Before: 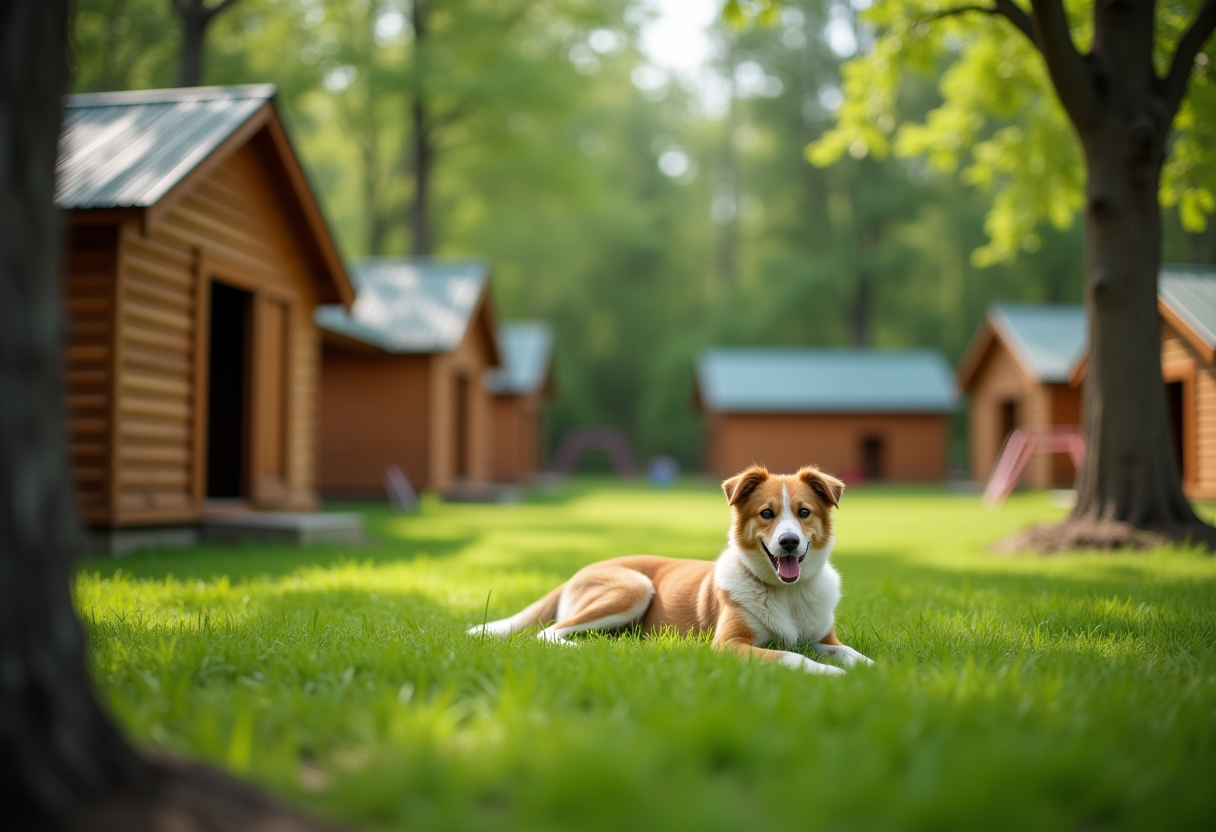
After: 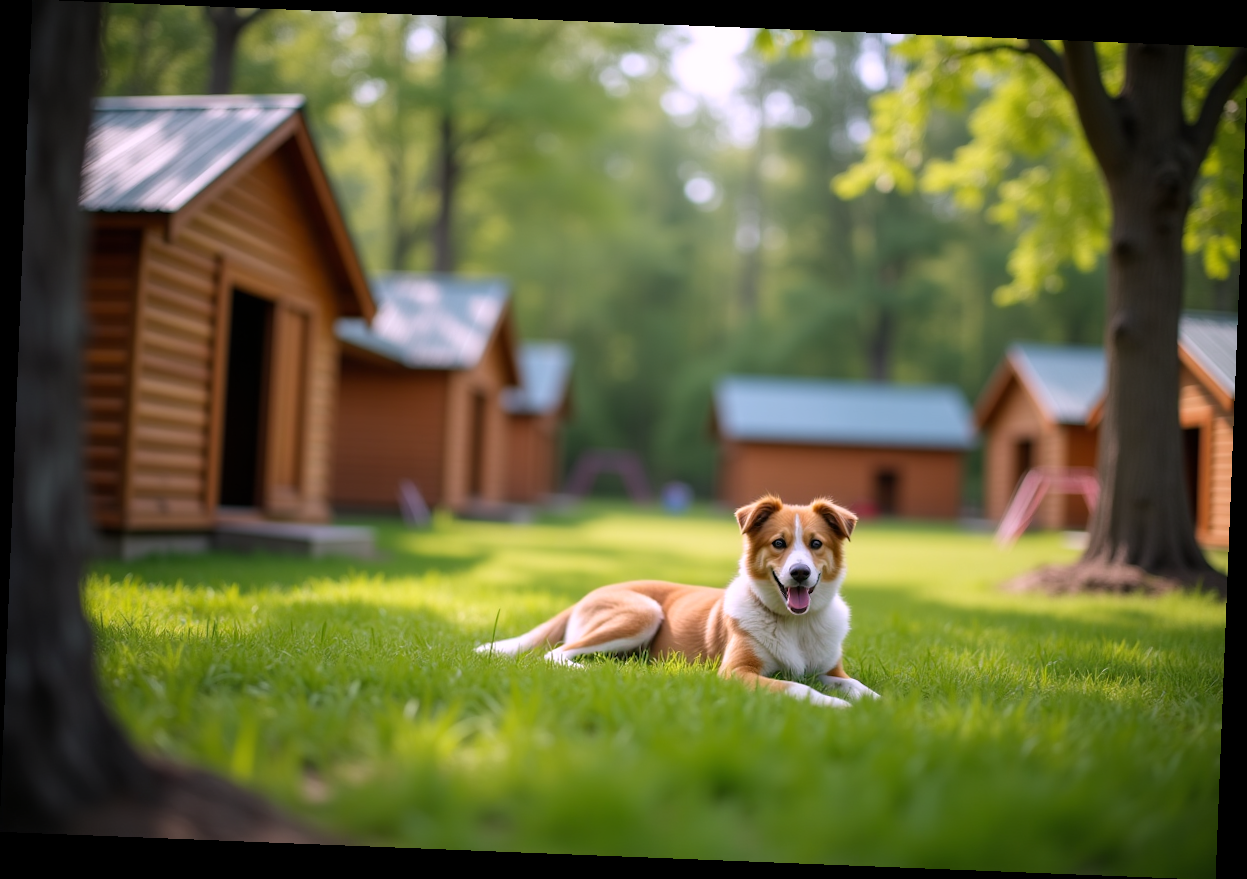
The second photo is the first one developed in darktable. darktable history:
white balance: red 1.066, blue 1.119
rotate and perspective: rotation 2.27°, automatic cropping off
exposure: exposure -0.04 EV, compensate highlight preservation false
